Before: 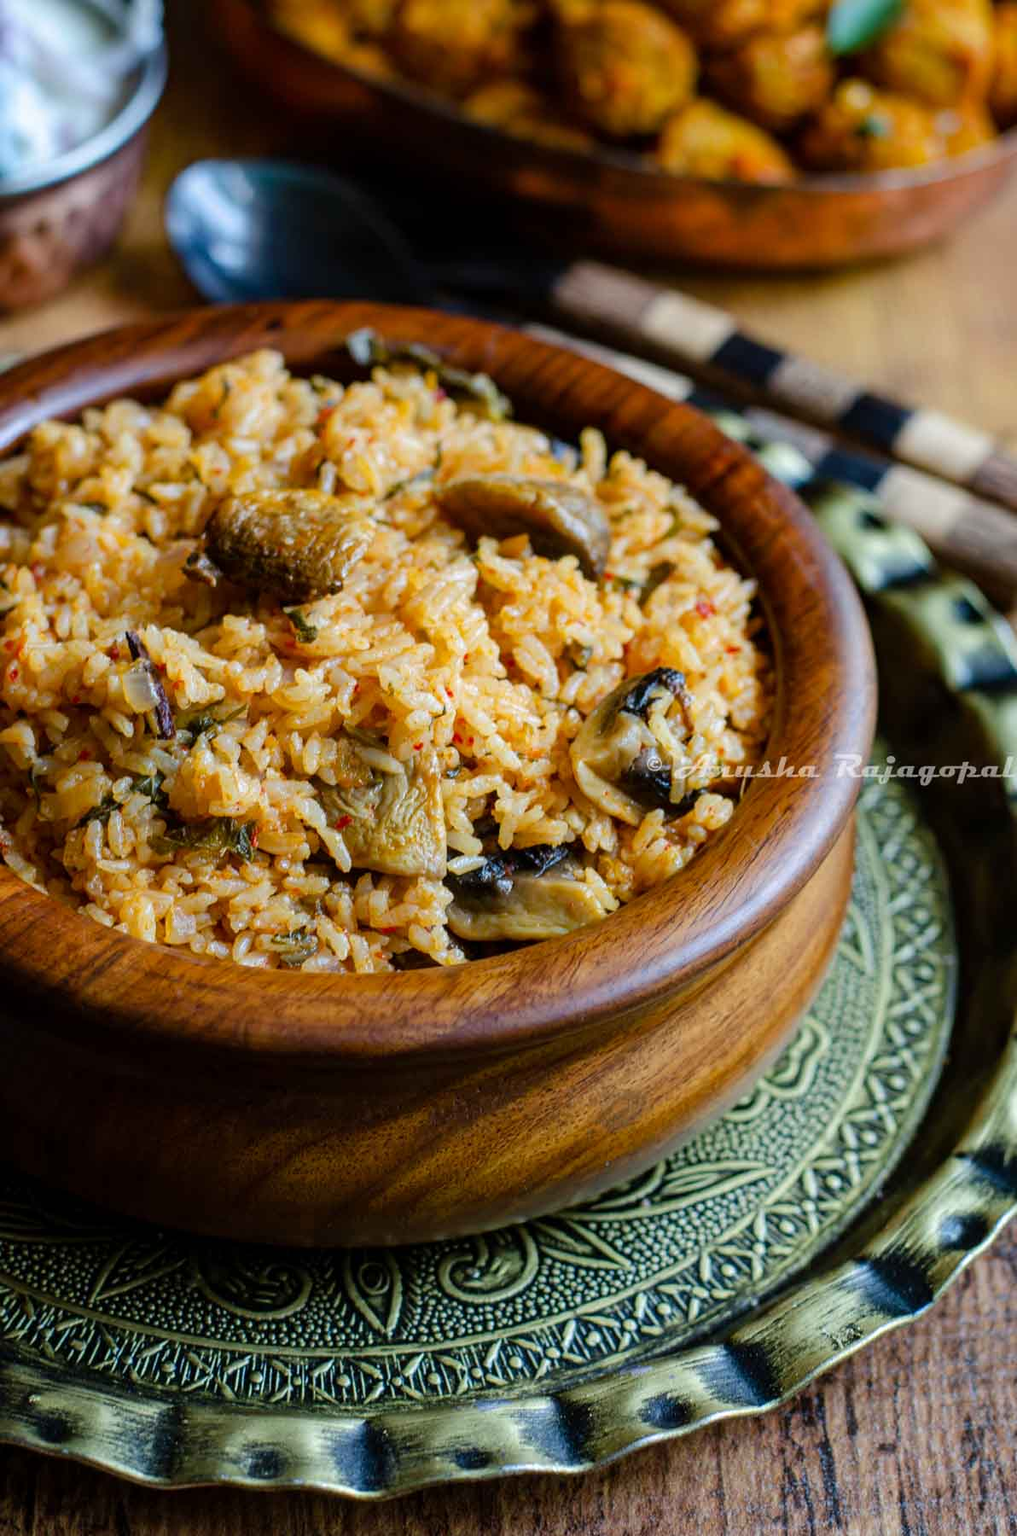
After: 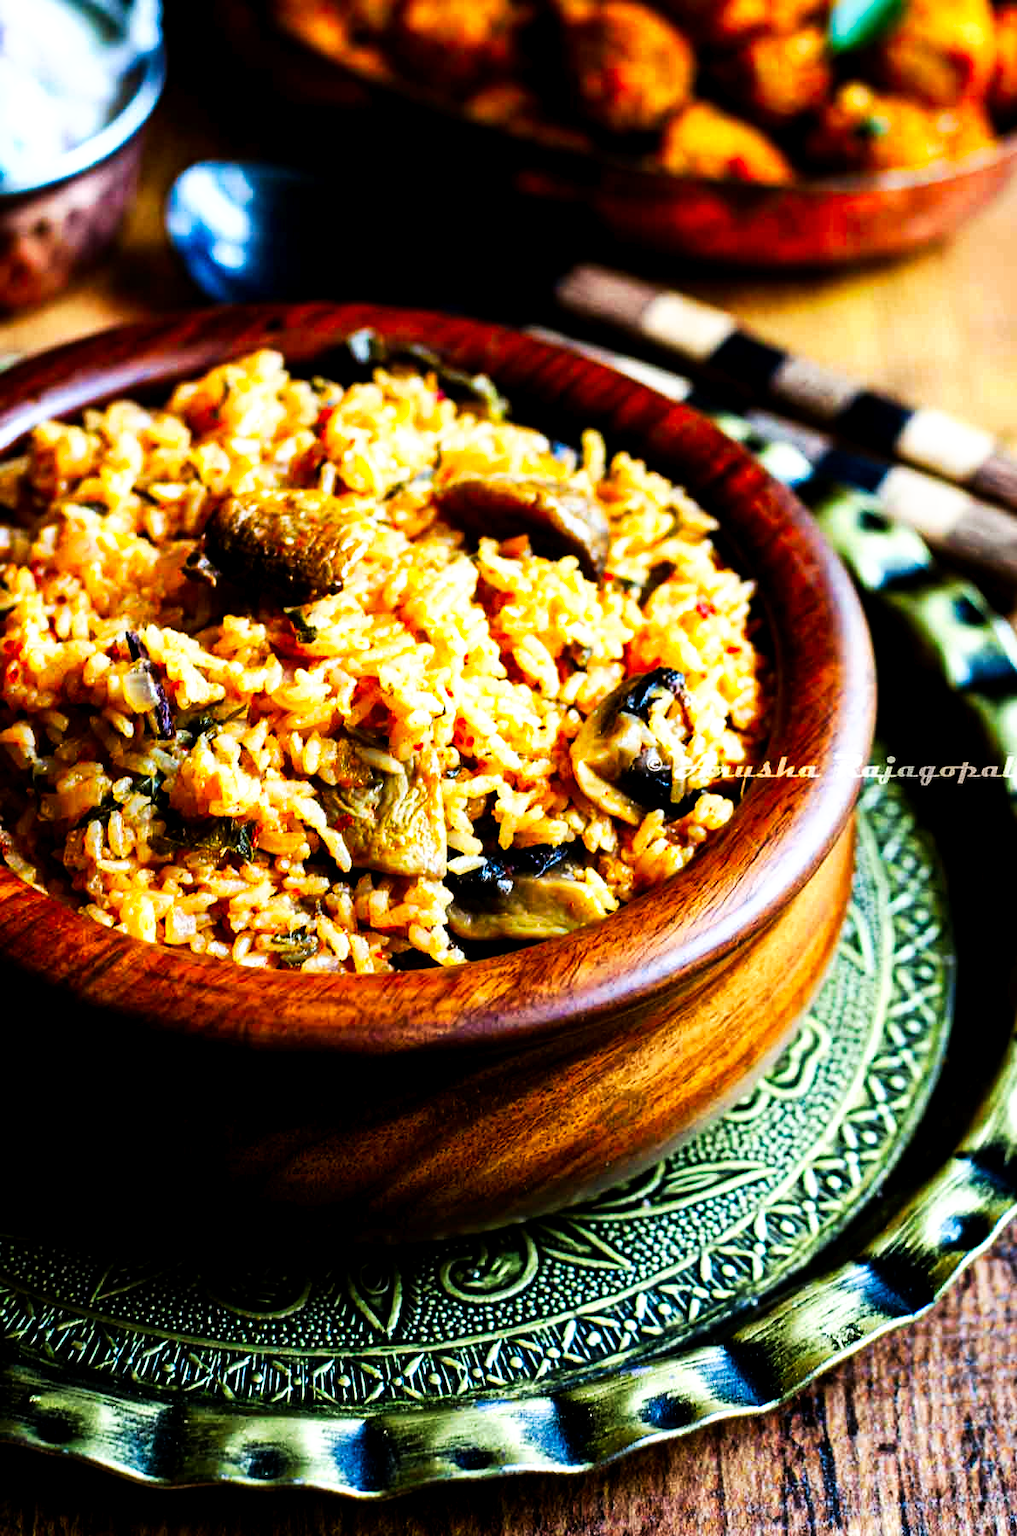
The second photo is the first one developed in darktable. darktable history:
exposure: black level correction 0.012, exposure 0.699 EV, compensate exposure bias true, compensate highlight preservation false
tone curve: curves: ch0 [(0, 0) (0.003, 0.007) (0.011, 0.009) (0.025, 0.01) (0.044, 0.012) (0.069, 0.013) (0.1, 0.014) (0.136, 0.021) (0.177, 0.038) (0.224, 0.06) (0.277, 0.099) (0.335, 0.16) (0.399, 0.227) (0.468, 0.329) (0.543, 0.45) (0.623, 0.594) (0.709, 0.756) (0.801, 0.868) (0.898, 0.971) (1, 1)], preserve colors none
